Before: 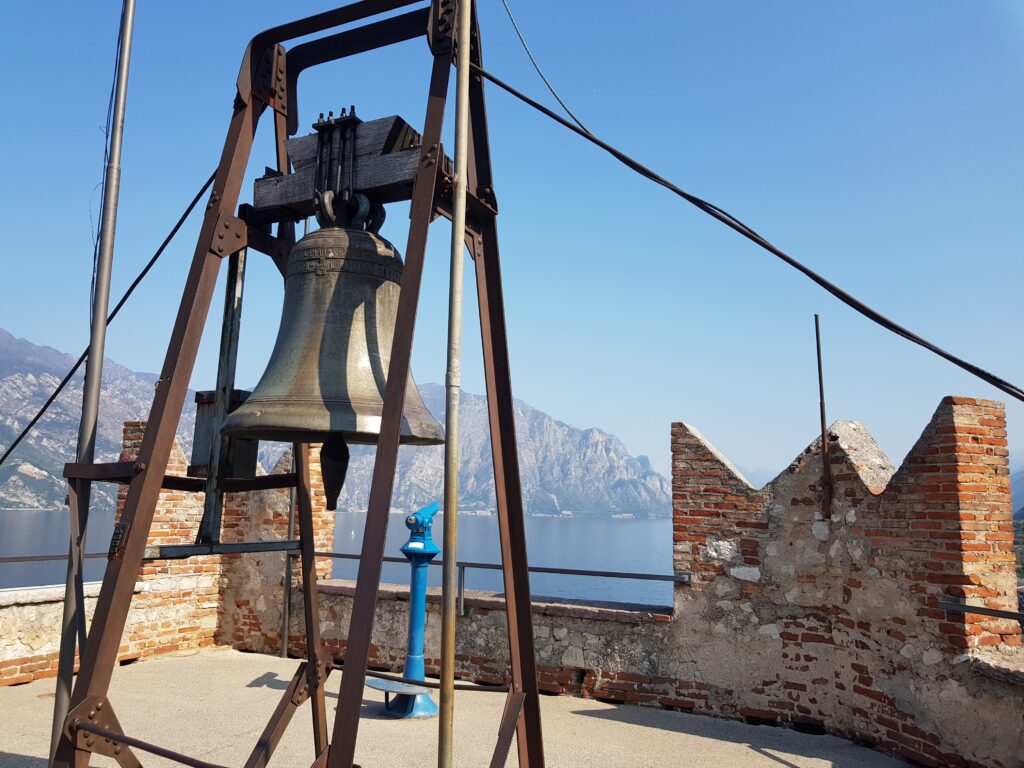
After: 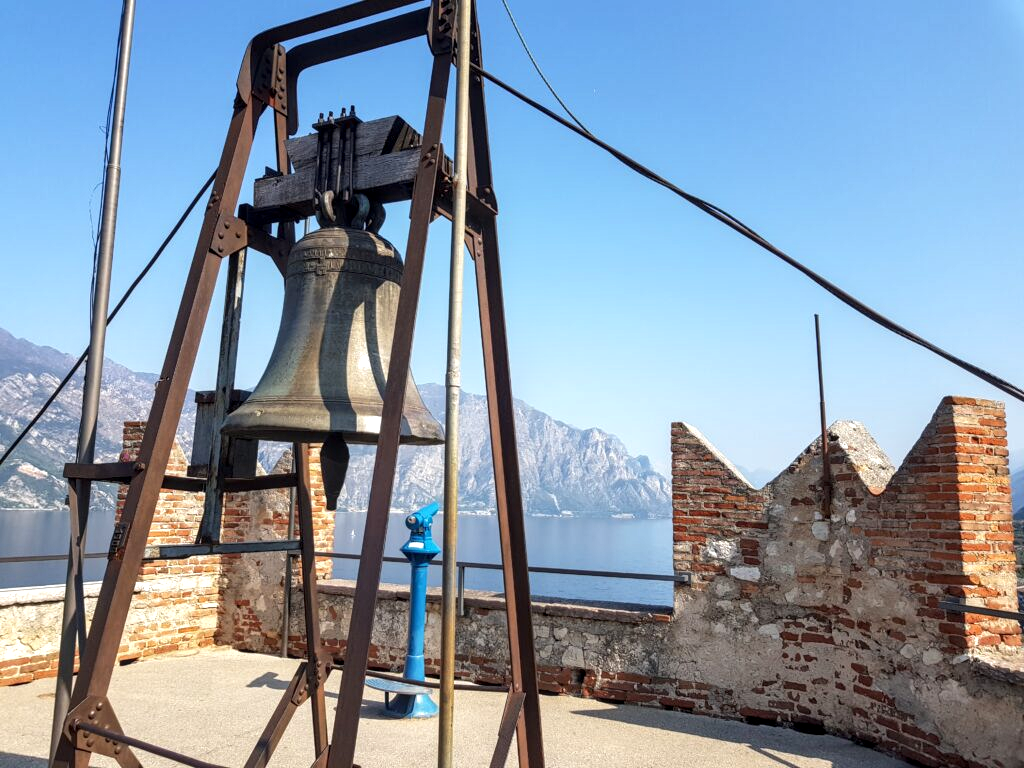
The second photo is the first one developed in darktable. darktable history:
local contrast: detail 130%
exposure: exposure 0.376 EV, compensate highlight preservation false
